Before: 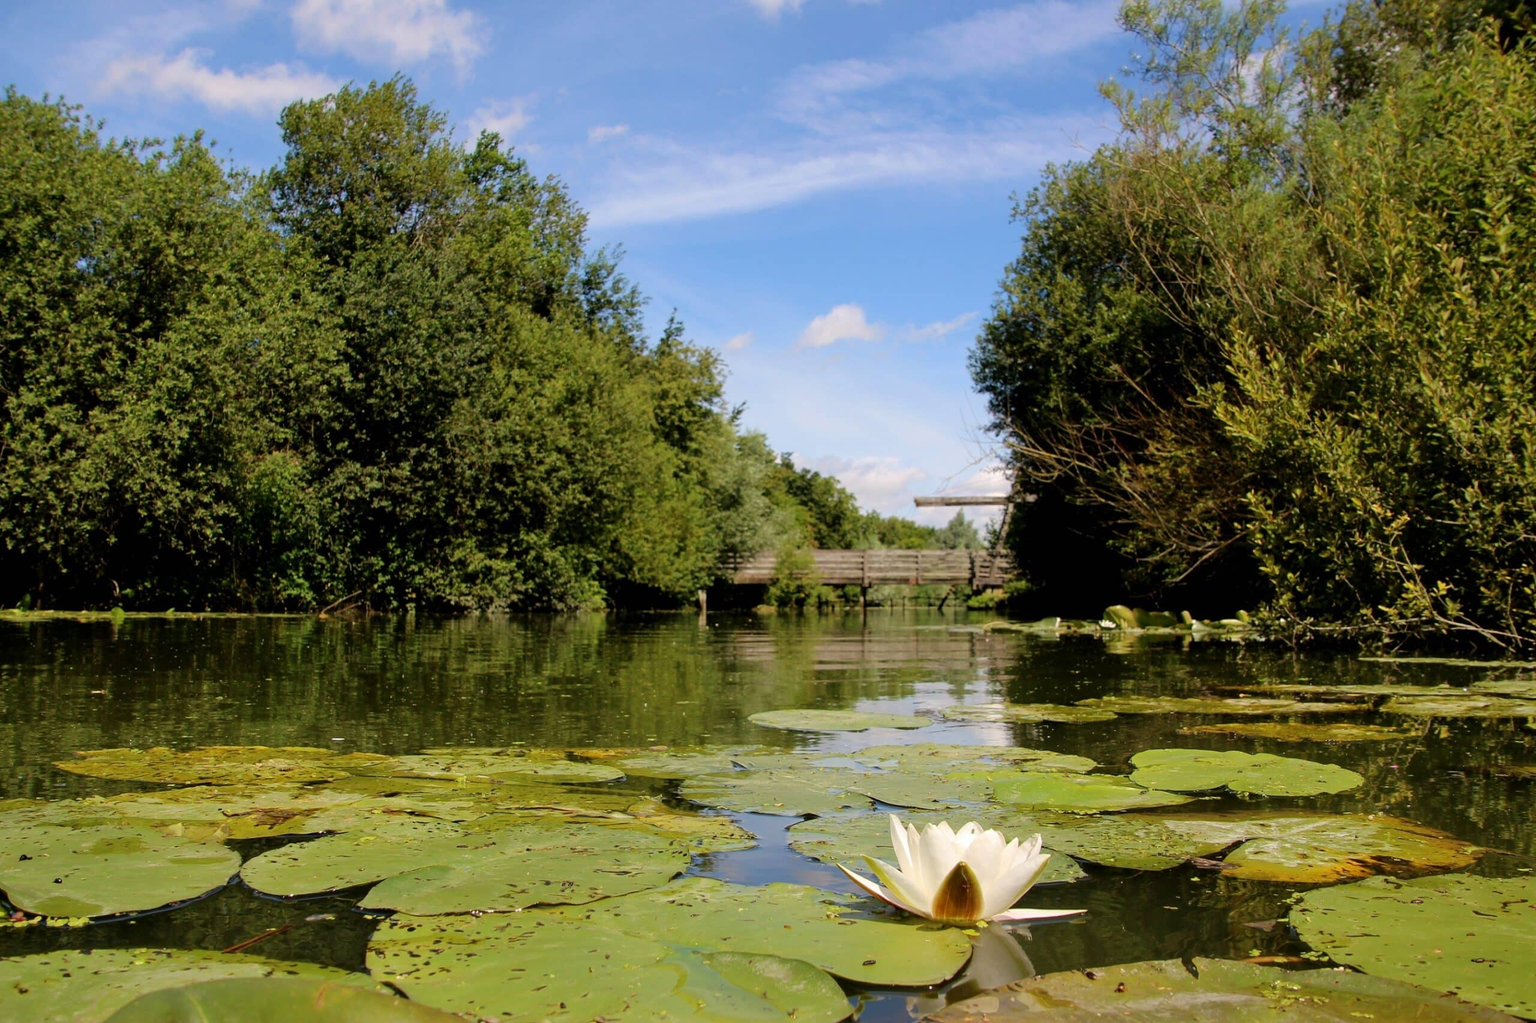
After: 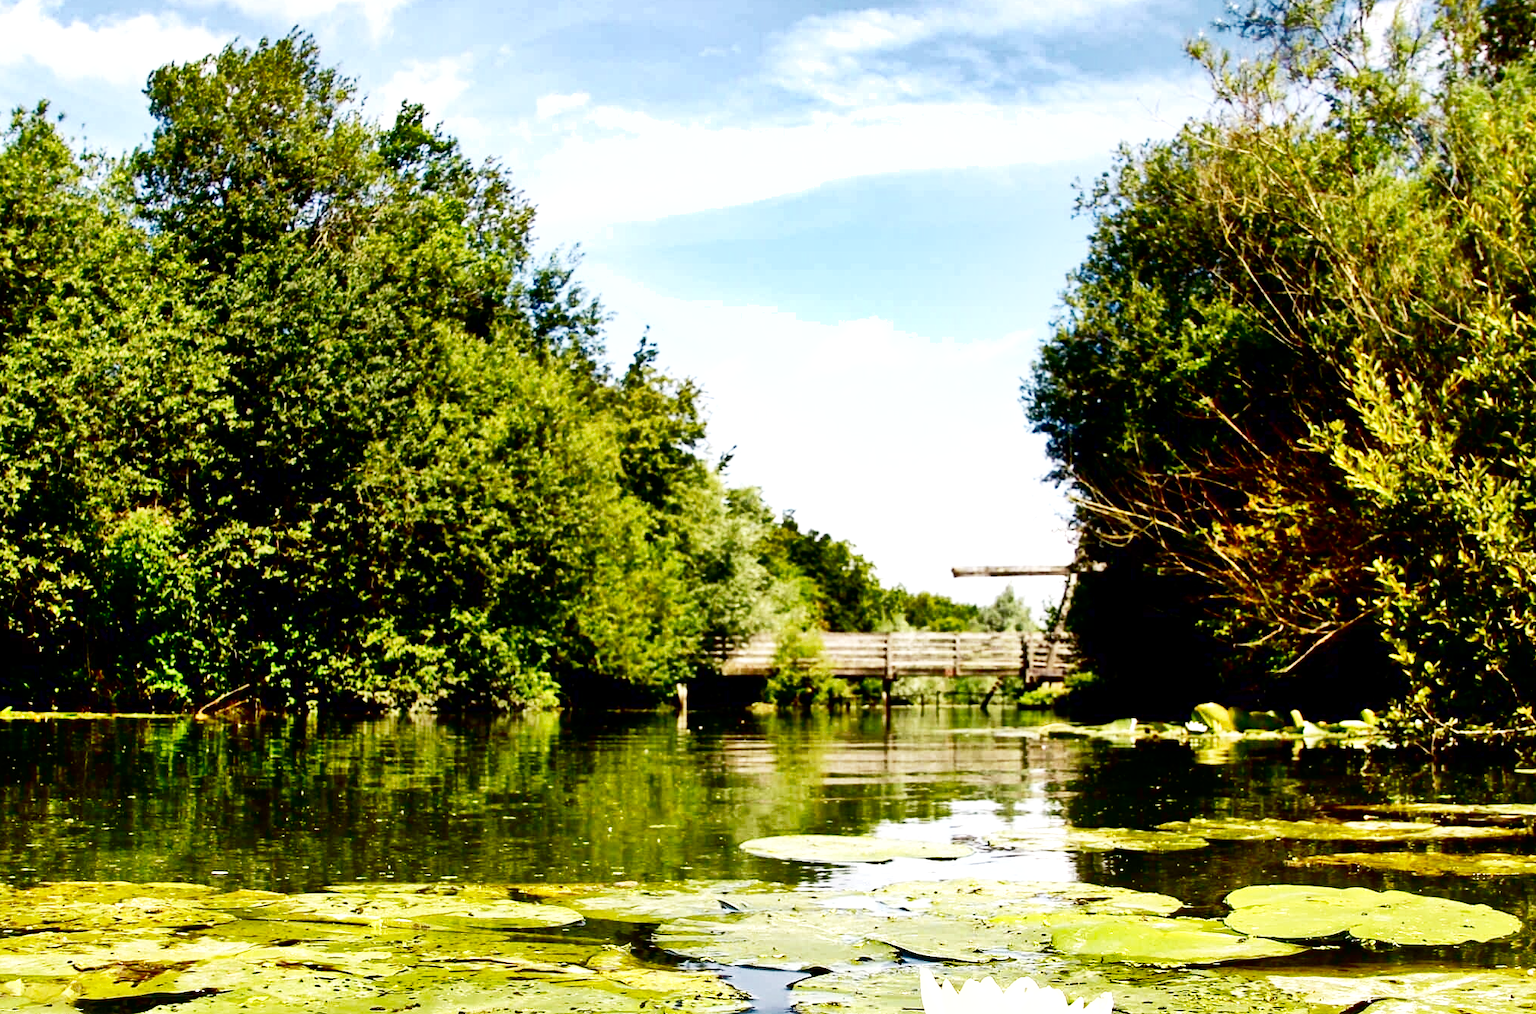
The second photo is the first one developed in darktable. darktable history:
crop and rotate: left 10.77%, top 5.1%, right 10.41%, bottom 16.76%
base curve: curves: ch0 [(0, 0) (0.028, 0.03) (0.121, 0.232) (0.46, 0.748) (0.859, 0.968) (1, 1)], preserve colors none
contrast brightness saturation: contrast 0.09, brightness -0.59, saturation 0.17
exposure: exposure 1.2 EV, compensate highlight preservation false
shadows and highlights: radius 100.41, shadows 50.55, highlights -64.36, highlights color adjustment 49.82%, soften with gaussian
